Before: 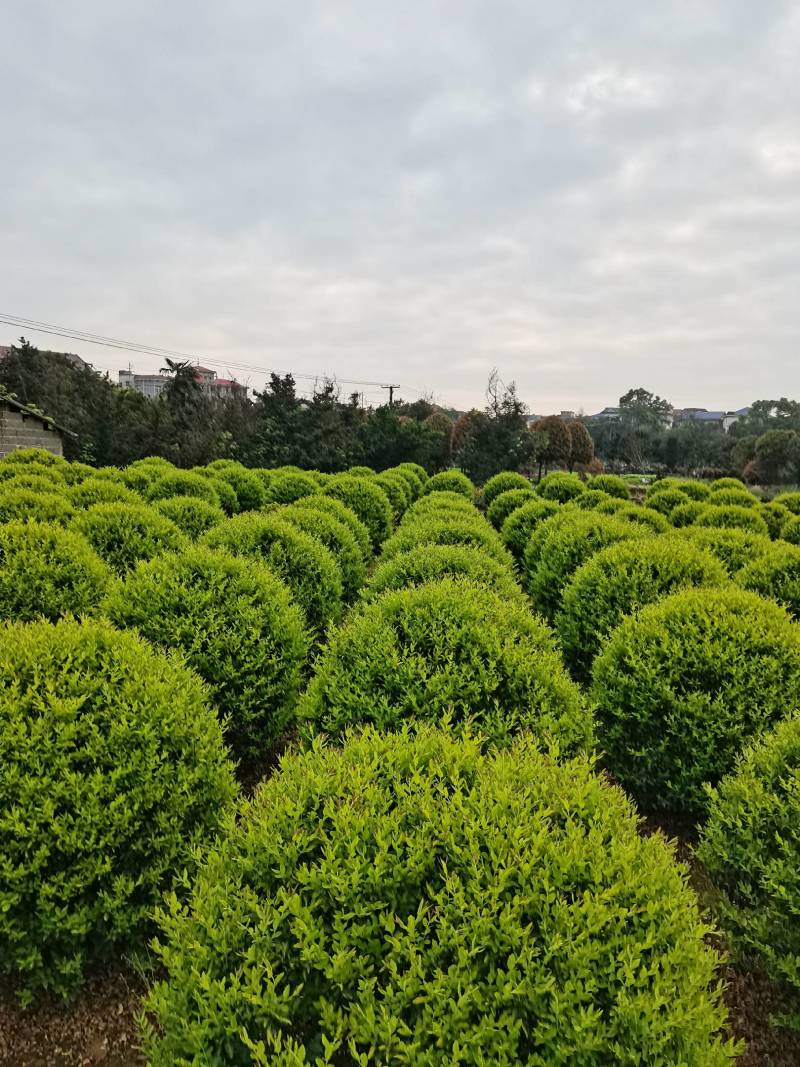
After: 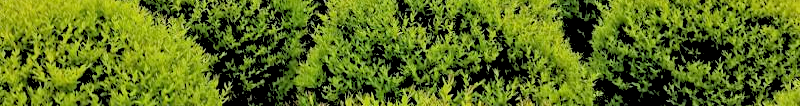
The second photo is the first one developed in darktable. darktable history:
crop and rotate: top 59.084%, bottom 30.916%
rgb levels: levels [[0.027, 0.429, 0.996], [0, 0.5, 1], [0, 0.5, 1]]
